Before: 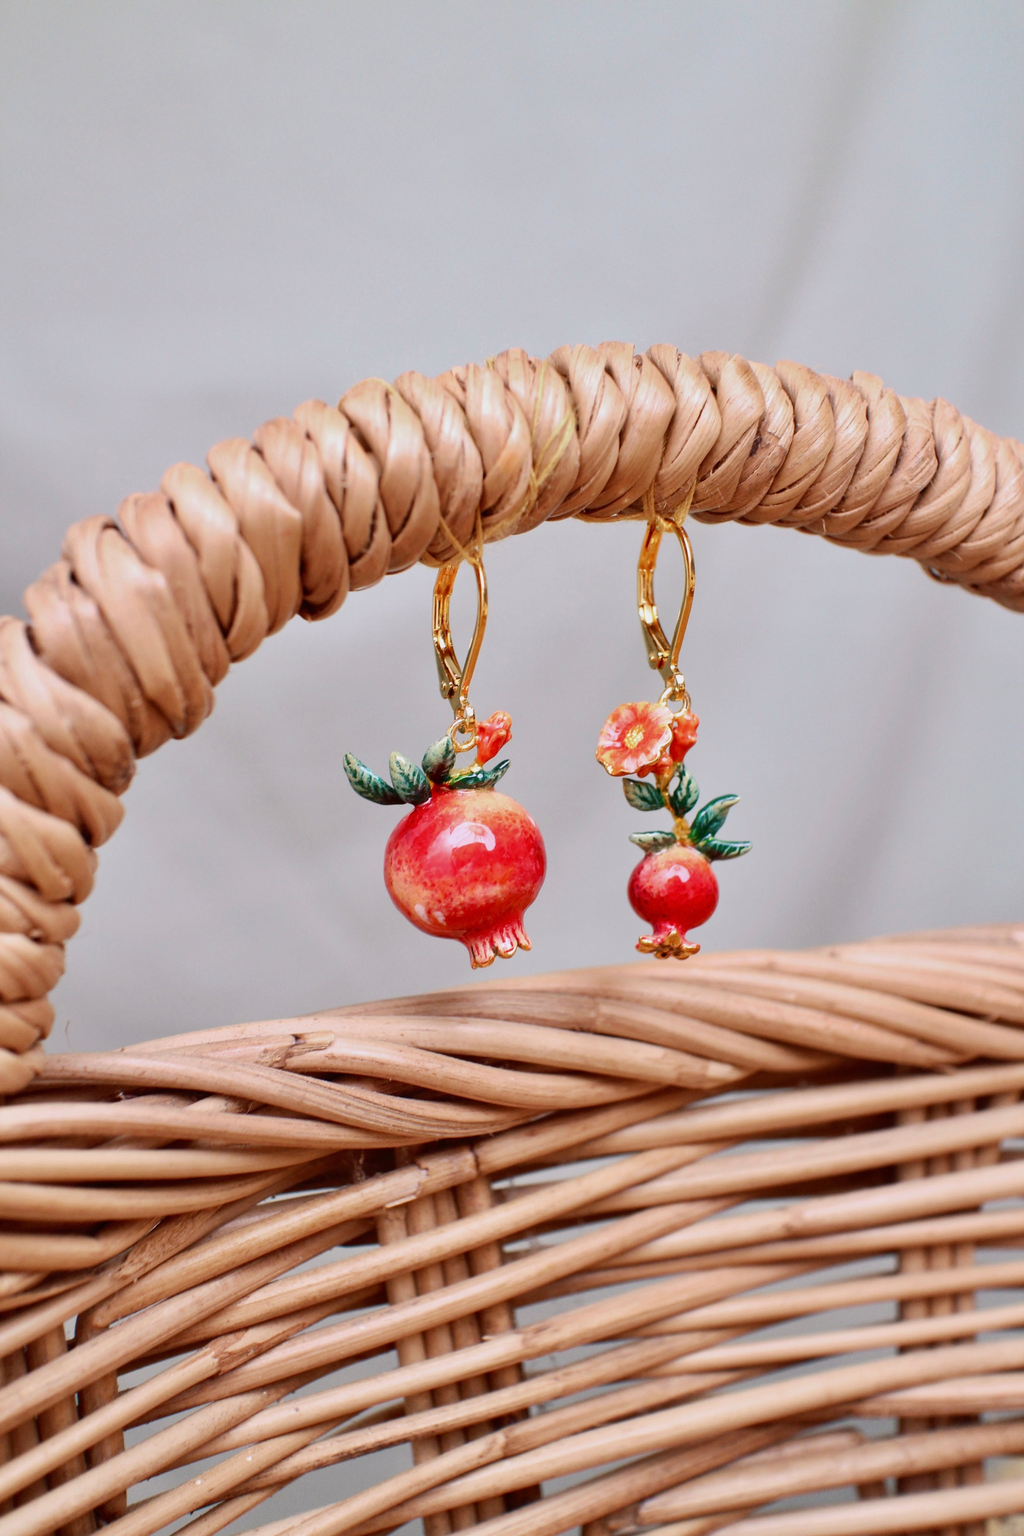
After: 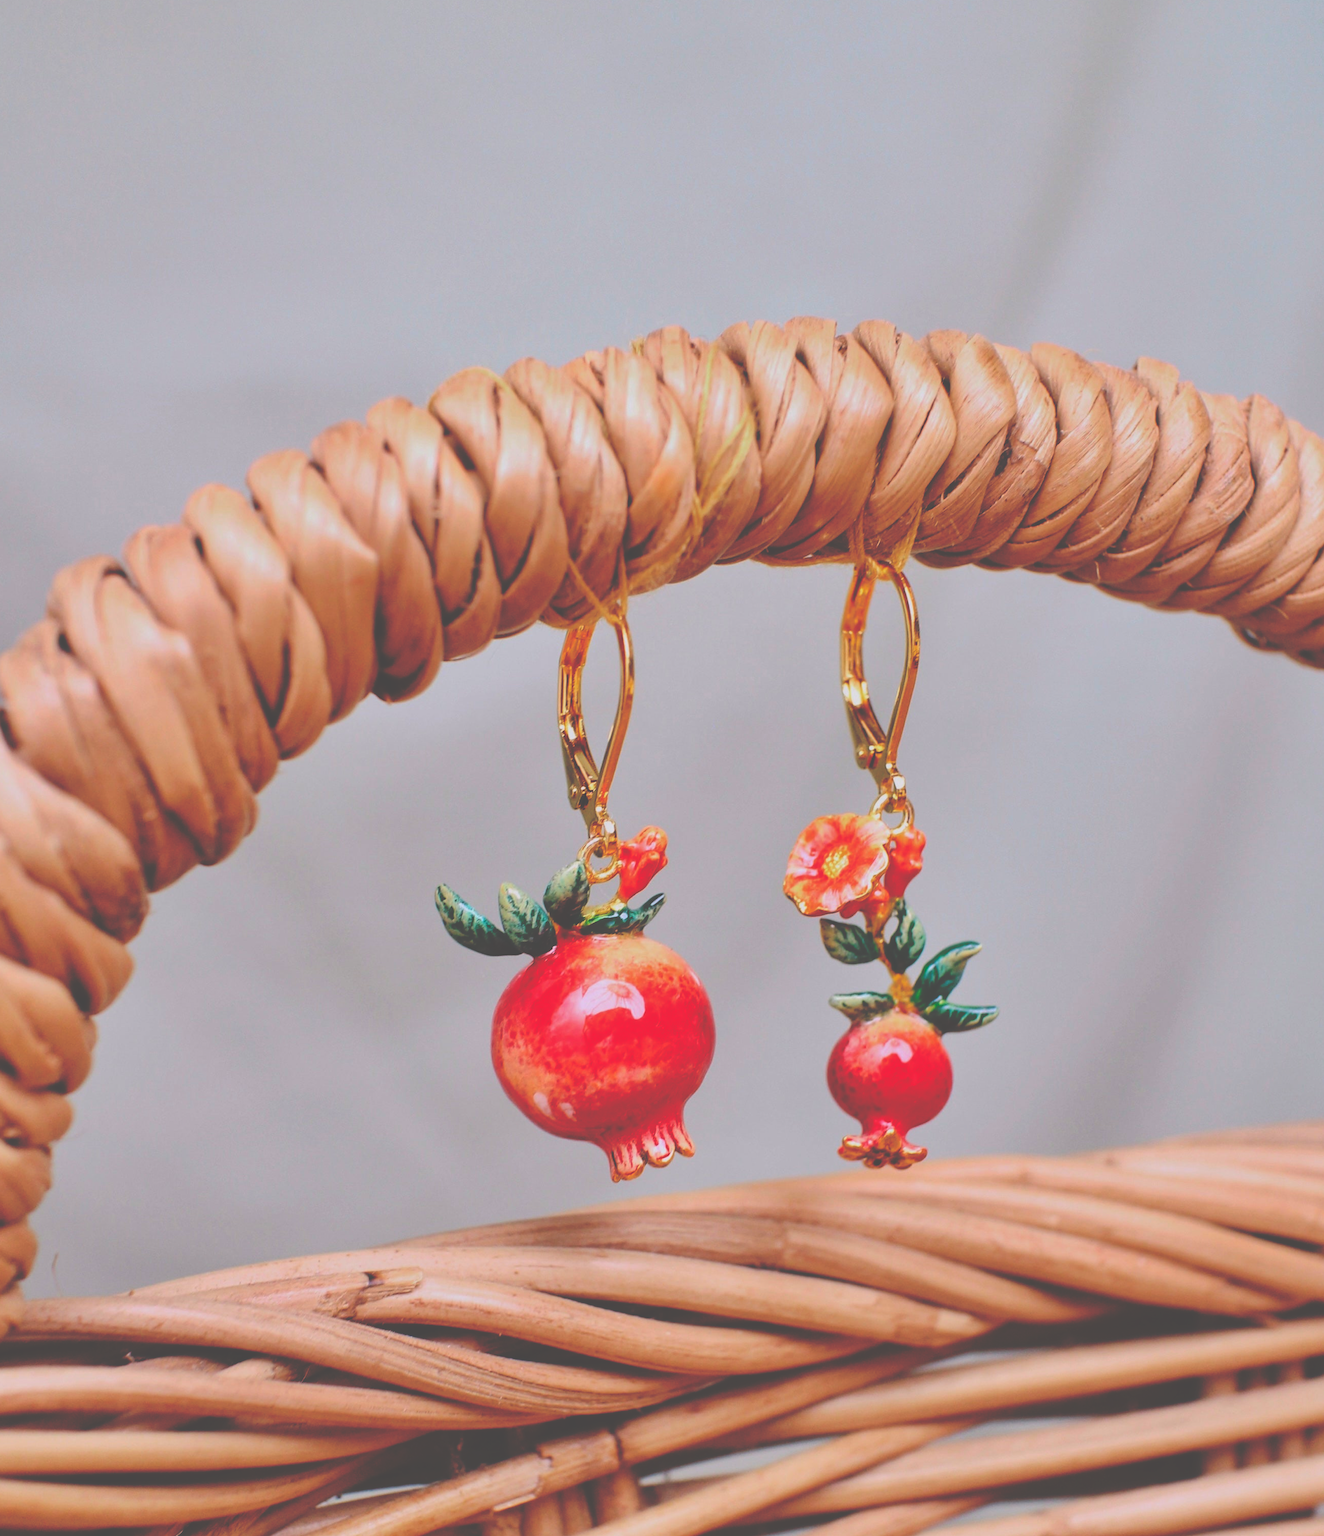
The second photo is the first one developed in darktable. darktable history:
tone equalizer: -8 EV 0.25 EV, -7 EV 0.417 EV, -6 EV 0.417 EV, -5 EV 0.25 EV, -3 EV -0.25 EV, -2 EV -0.417 EV, -1 EV -0.417 EV, +0 EV -0.25 EV, edges refinement/feathering 500, mask exposure compensation -1.57 EV, preserve details guided filter
crop: left 2.737%, top 7.287%, right 3.421%, bottom 20.179%
contrast brightness saturation: contrast 0.1, brightness 0.3, saturation 0.14
base curve: curves: ch0 [(0, 0.02) (0.083, 0.036) (1, 1)], preserve colors none
